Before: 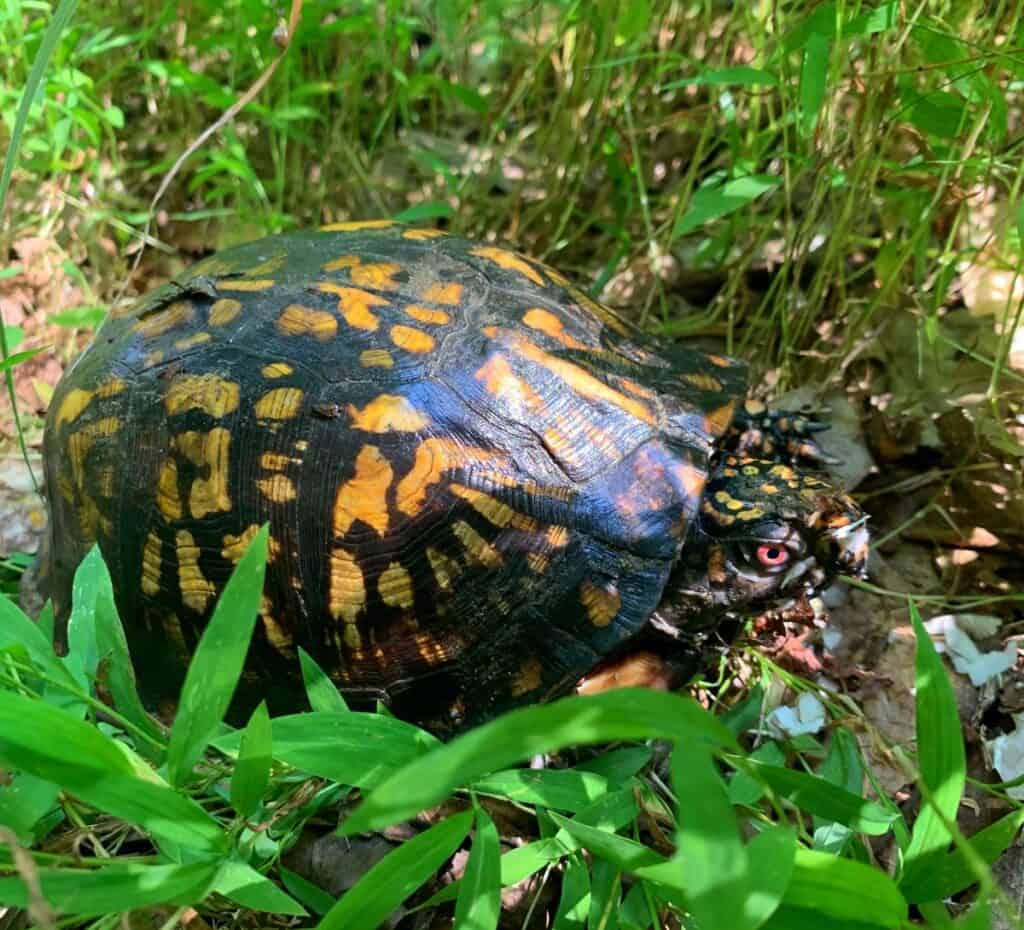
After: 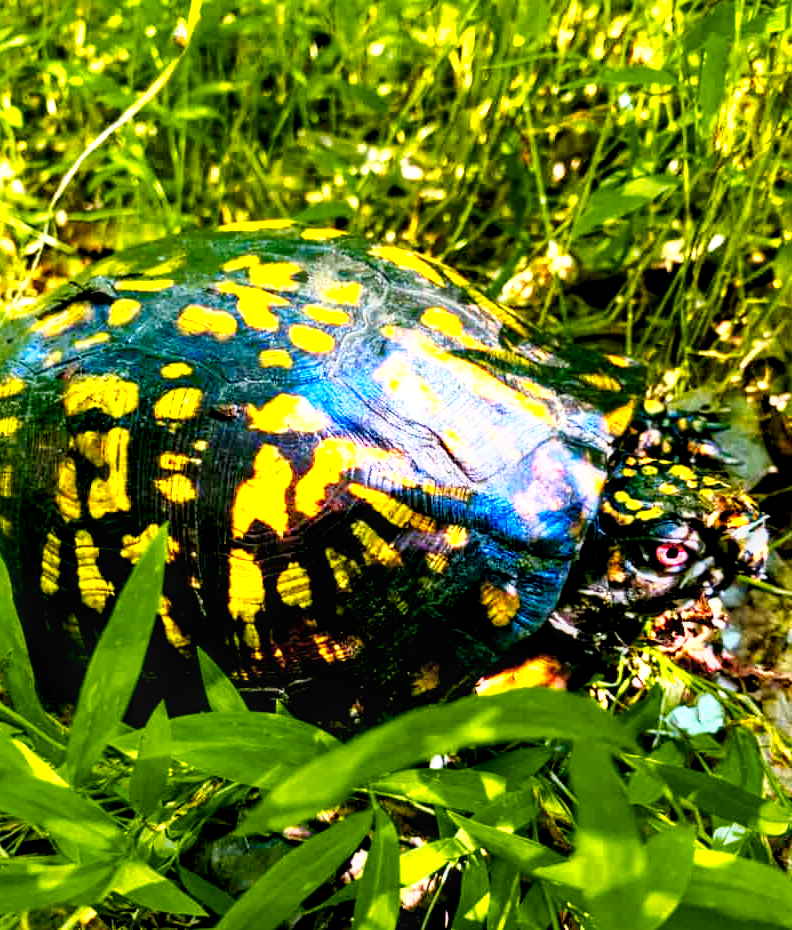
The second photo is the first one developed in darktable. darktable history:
crop: left 9.867%, right 12.704%
exposure: black level correction 0.012, compensate highlight preservation false
base curve: curves: ch0 [(0, 0) (0.026, 0.03) (0.109, 0.232) (0.351, 0.748) (0.669, 0.968) (1, 1)], preserve colors none
local contrast: detail 130%
shadows and highlights: shadows 43.04, highlights 7.66
color zones: curves: ch0 [(0.099, 0.624) (0.257, 0.596) (0.384, 0.376) (0.529, 0.492) (0.697, 0.564) (0.768, 0.532) (0.908, 0.644)]; ch1 [(0.112, 0.564) (0.254, 0.612) (0.432, 0.676) (0.592, 0.456) (0.743, 0.684) (0.888, 0.536)]; ch2 [(0.25, 0.5) (0.469, 0.36) (0.75, 0.5)]
color balance rgb: shadows lift › hue 84.6°, perceptual saturation grading › global saturation 30.738%, global vibrance 35.238%, contrast 9.468%
